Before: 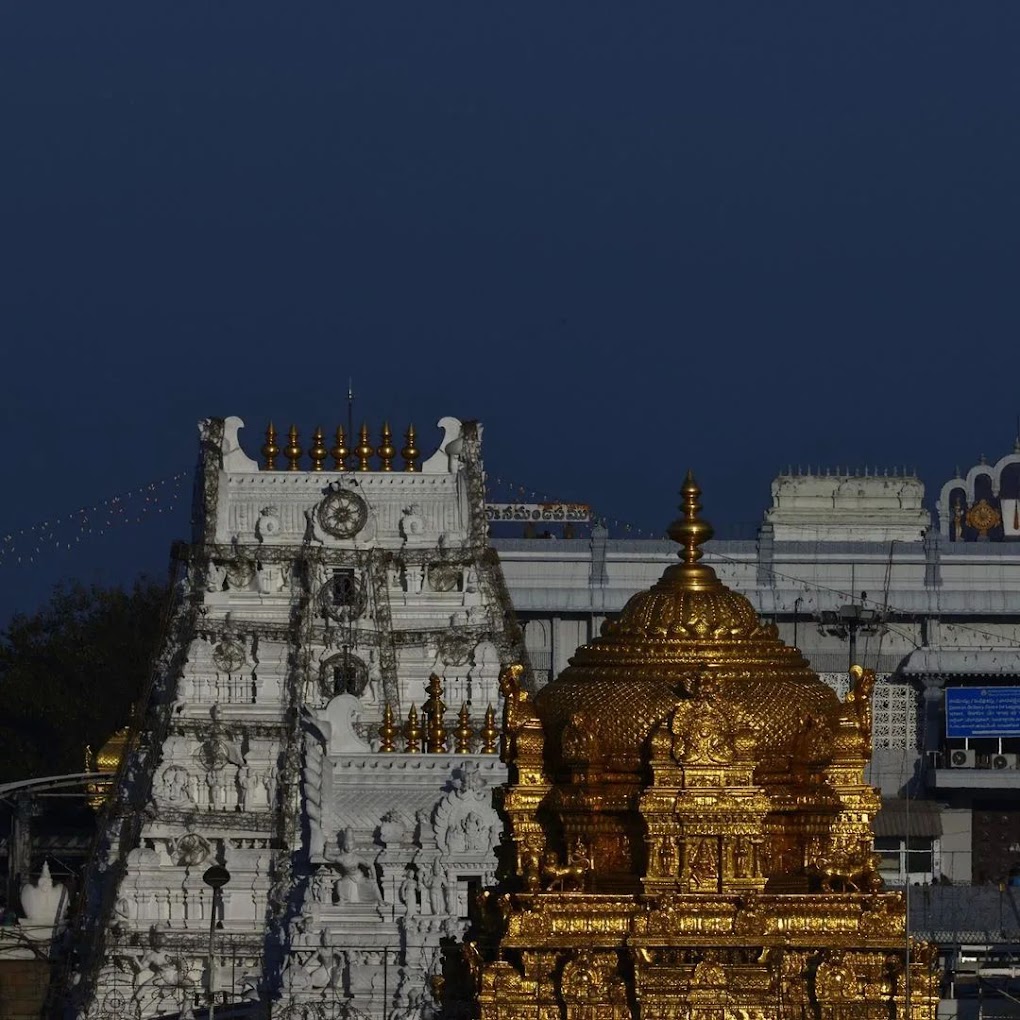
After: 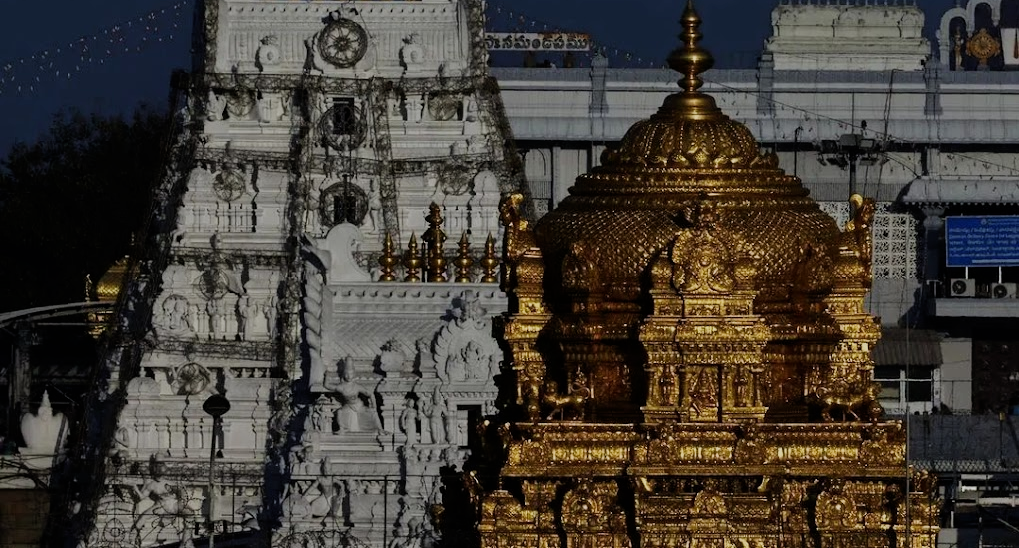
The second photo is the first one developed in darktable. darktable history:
crop and rotate: top 46.237%
filmic rgb: black relative exposure -7.65 EV, white relative exposure 4.56 EV, hardness 3.61
